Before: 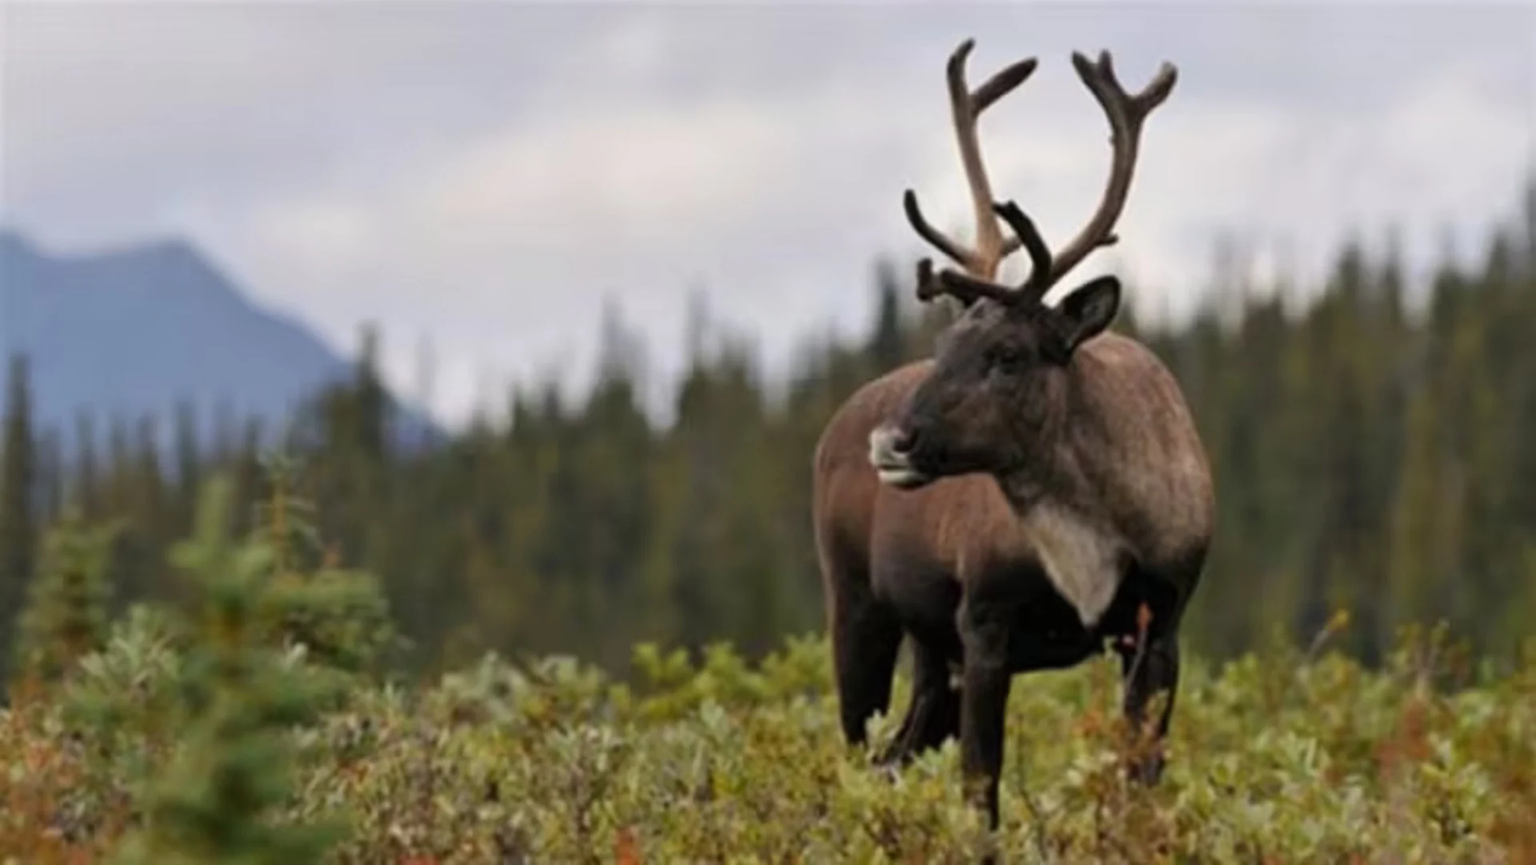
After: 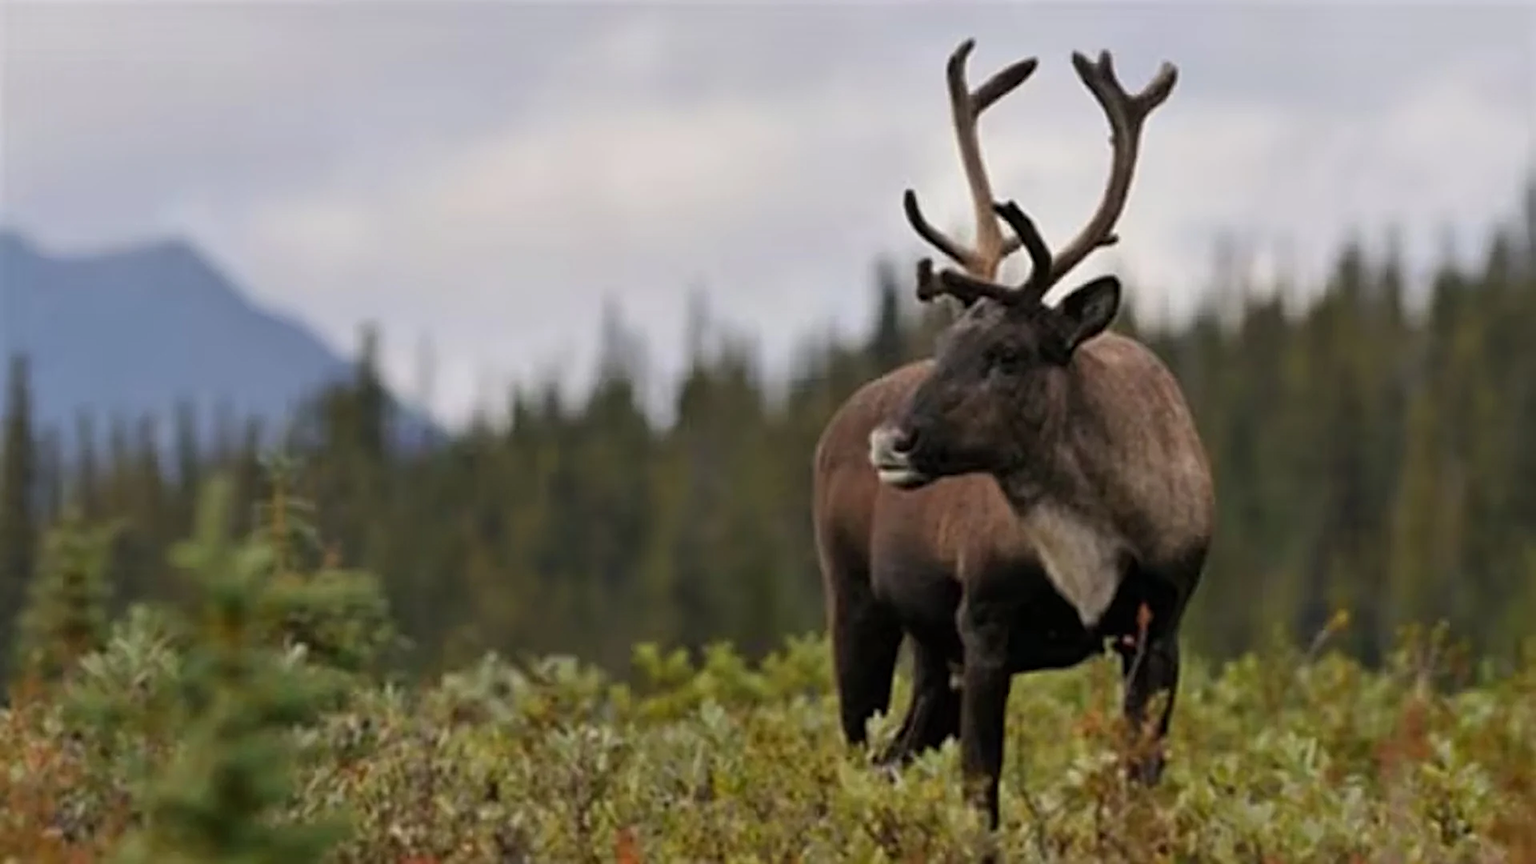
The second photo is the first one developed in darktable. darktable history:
sharpen: radius 2.562, amount 0.633
exposure: exposure -0.15 EV, compensate exposure bias true, compensate highlight preservation false
